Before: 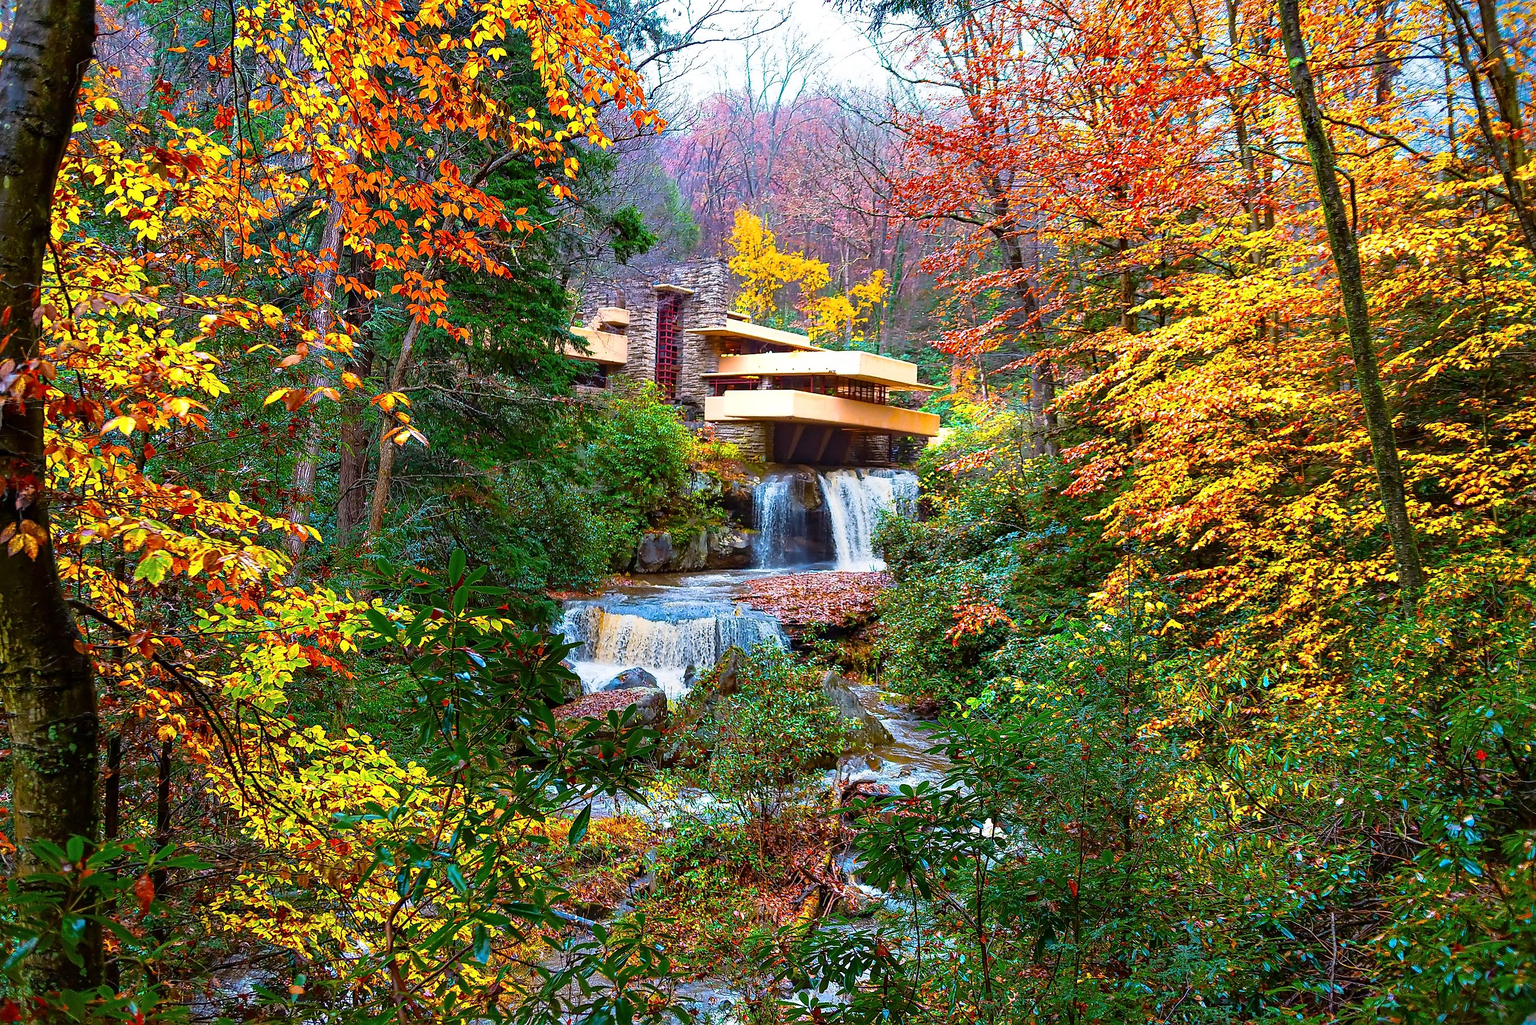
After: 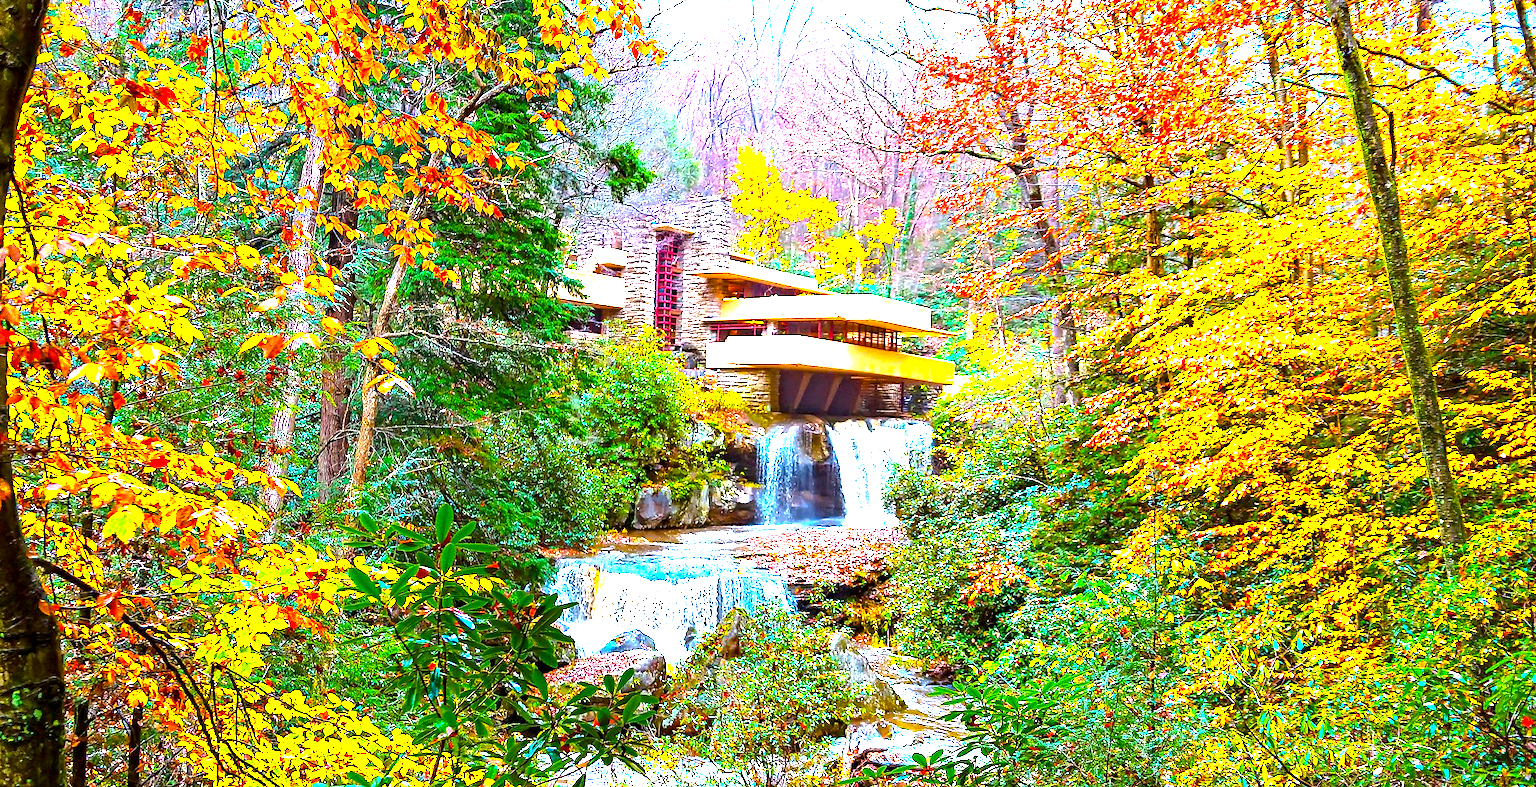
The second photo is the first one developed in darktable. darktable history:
color balance rgb: perceptual saturation grading › global saturation 17.089%, perceptual brilliance grading › global brilliance 19.371%, global vibrance 20%
exposure: black level correction 0.001, exposure 1.398 EV, compensate highlight preservation false
crop: left 2.445%, top 7.125%, right 3%, bottom 20.274%
local contrast: mode bilateral grid, contrast 28, coarseness 16, detail 115%, midtone range 0.2
